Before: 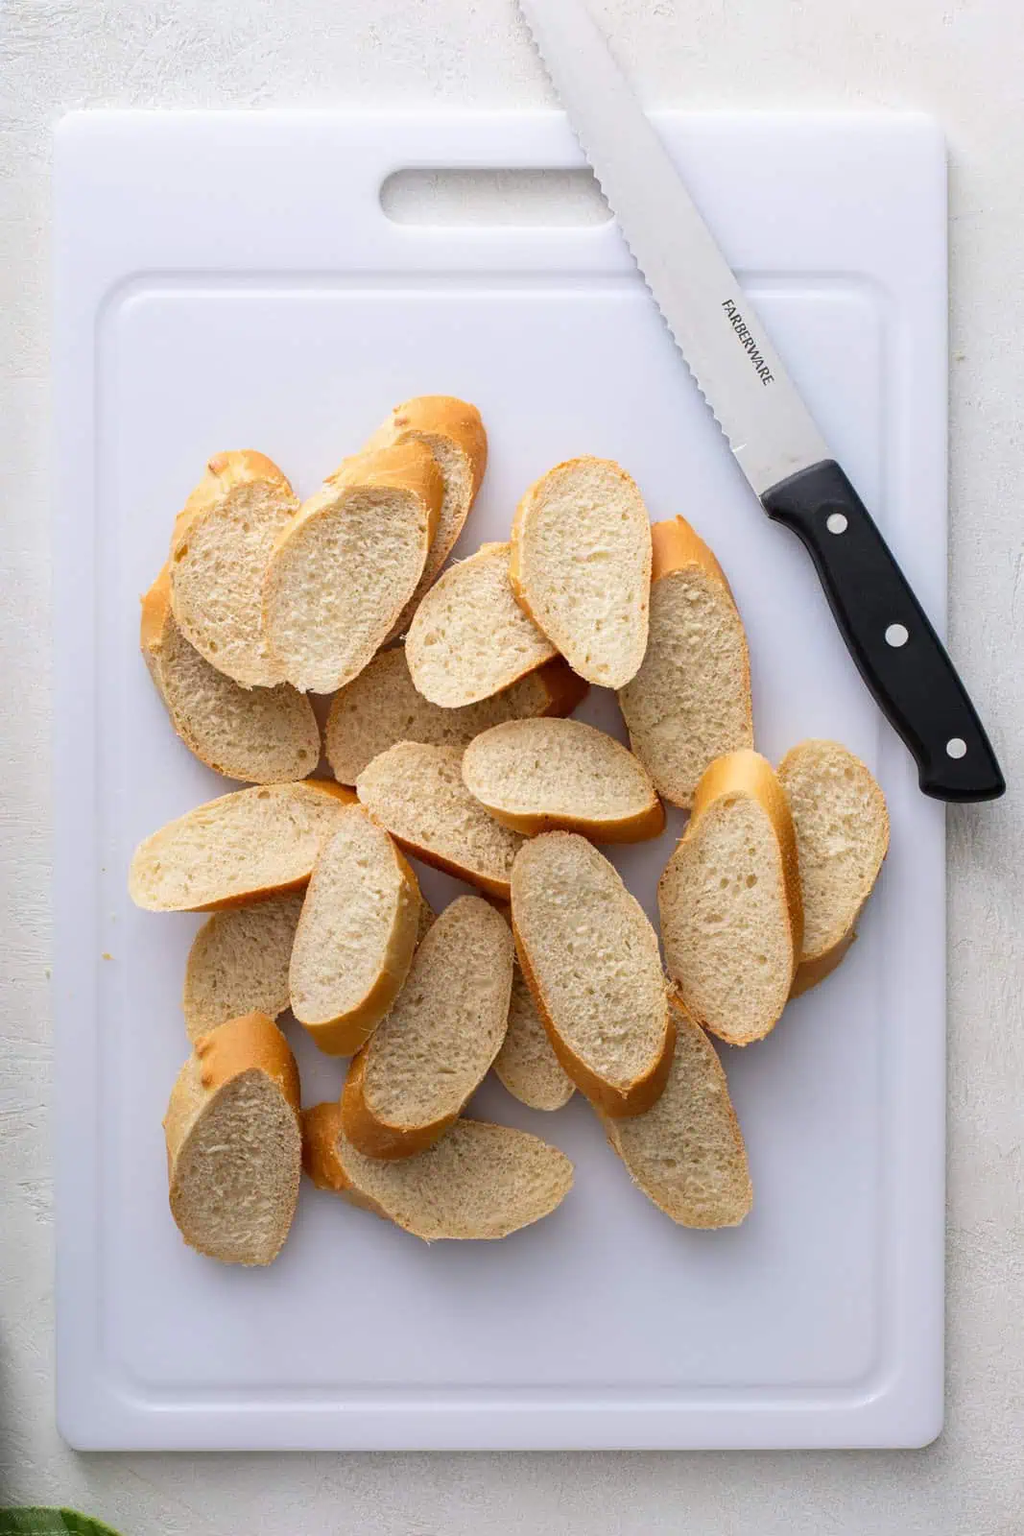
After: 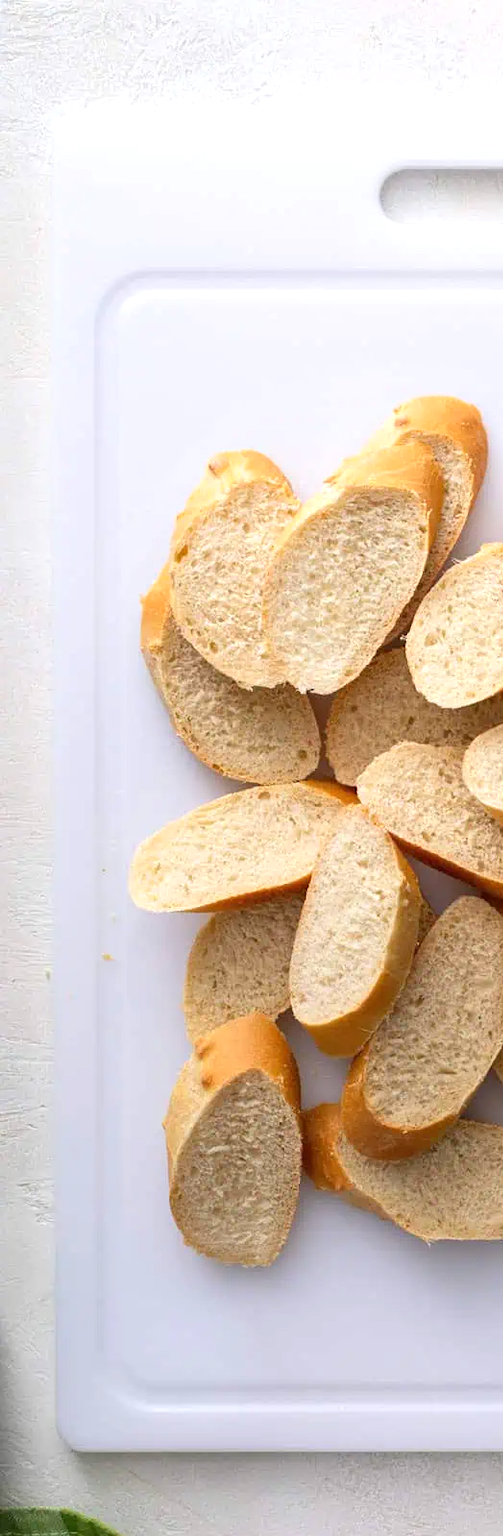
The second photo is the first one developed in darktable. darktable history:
crop and rotate: left 0%, top 0%, right 50.845%
exposure: exposure 0.29 EV, compensate highlight preservation false
